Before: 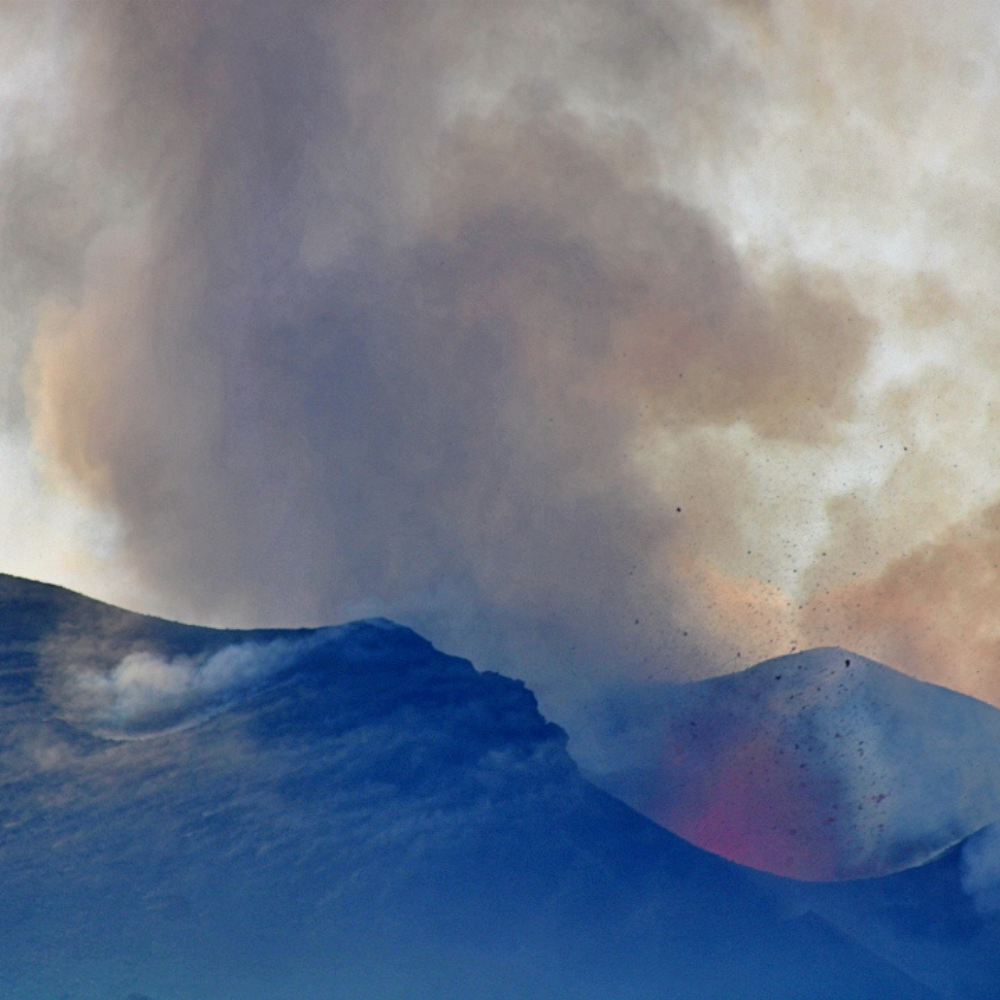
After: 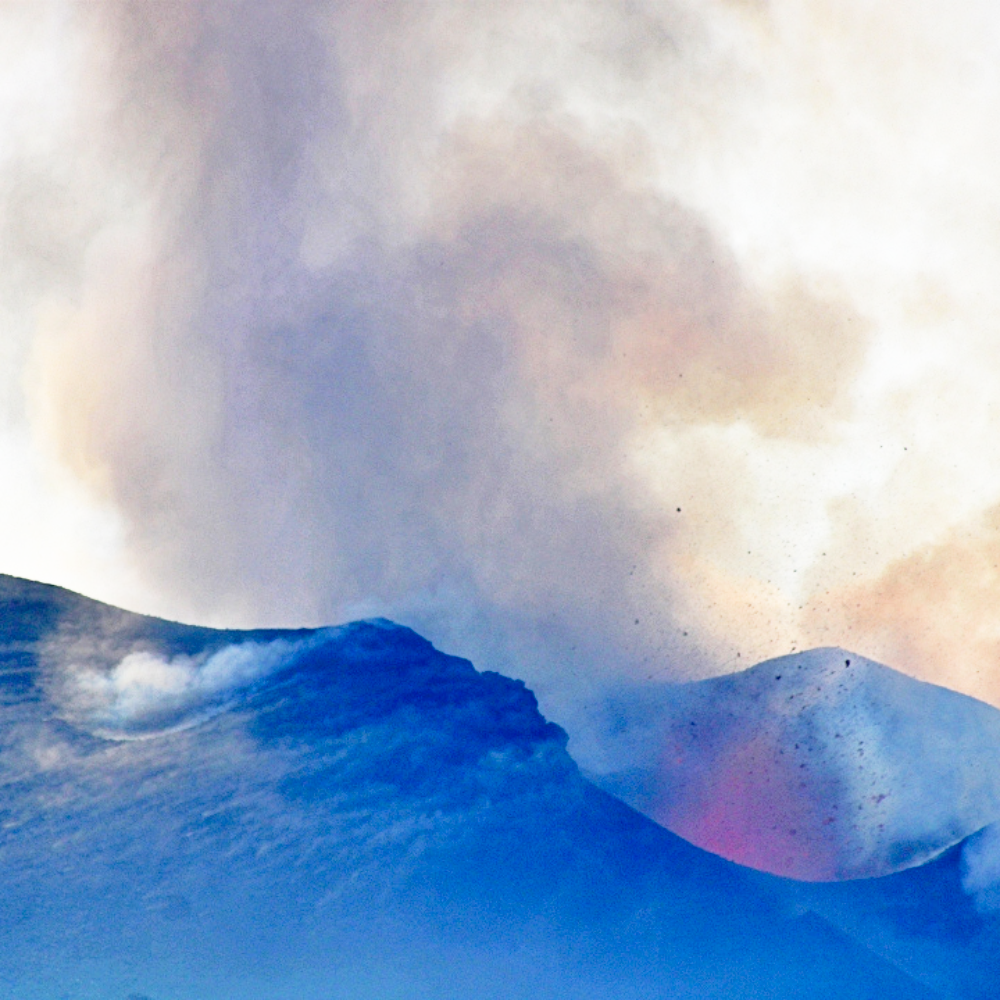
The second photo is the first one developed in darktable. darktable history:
tone equalizer: on, module defaults
base curve: curves: ch0 [(0, 0) (0.012, 0.01) (0.073, 0.168) (0.31, 0.711) (0.645, 0.957) (1, 1)], preserve colors none
